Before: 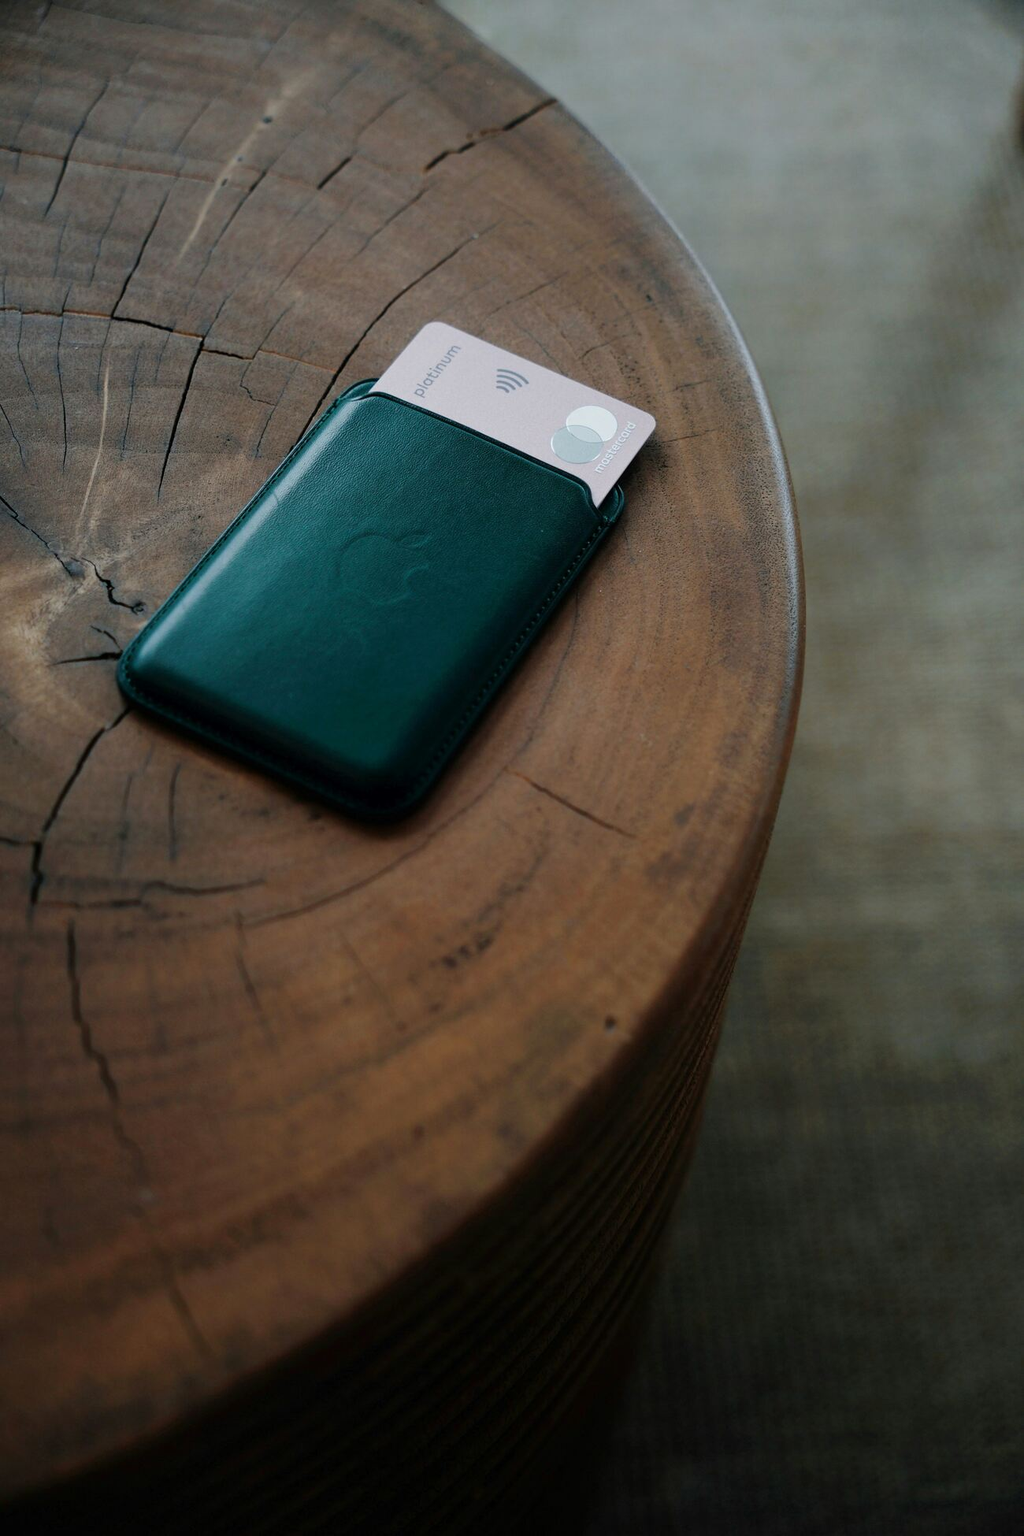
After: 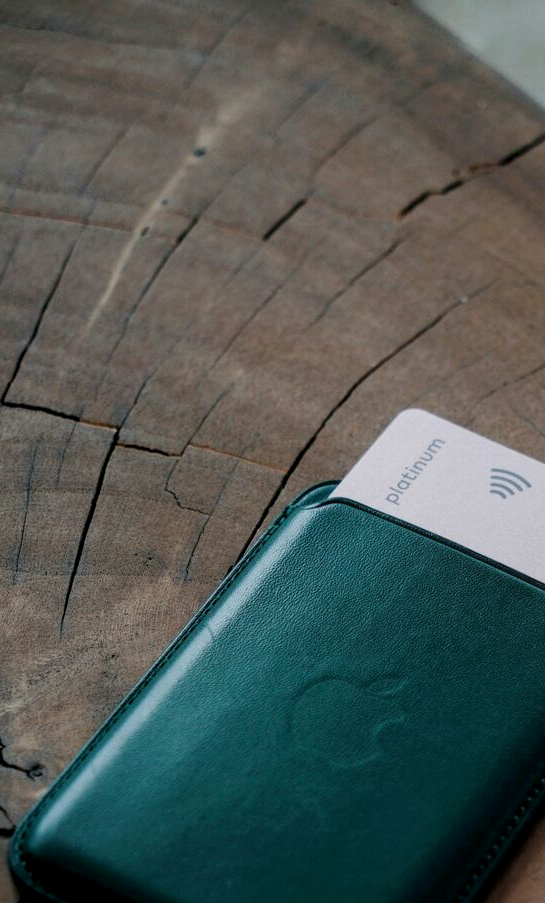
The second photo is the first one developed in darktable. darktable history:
crop and rotate: left 10.817%, top 0.062%, right 47.194%, bottom 53.626%
shadows and highlights: radius 334.93, shadows 63.48, highlights 6.06, compress 87.7%, highlights color adjustment 39.73%, soften with gaussian
local contrast: on, module defaults
white balance: emerald 1
